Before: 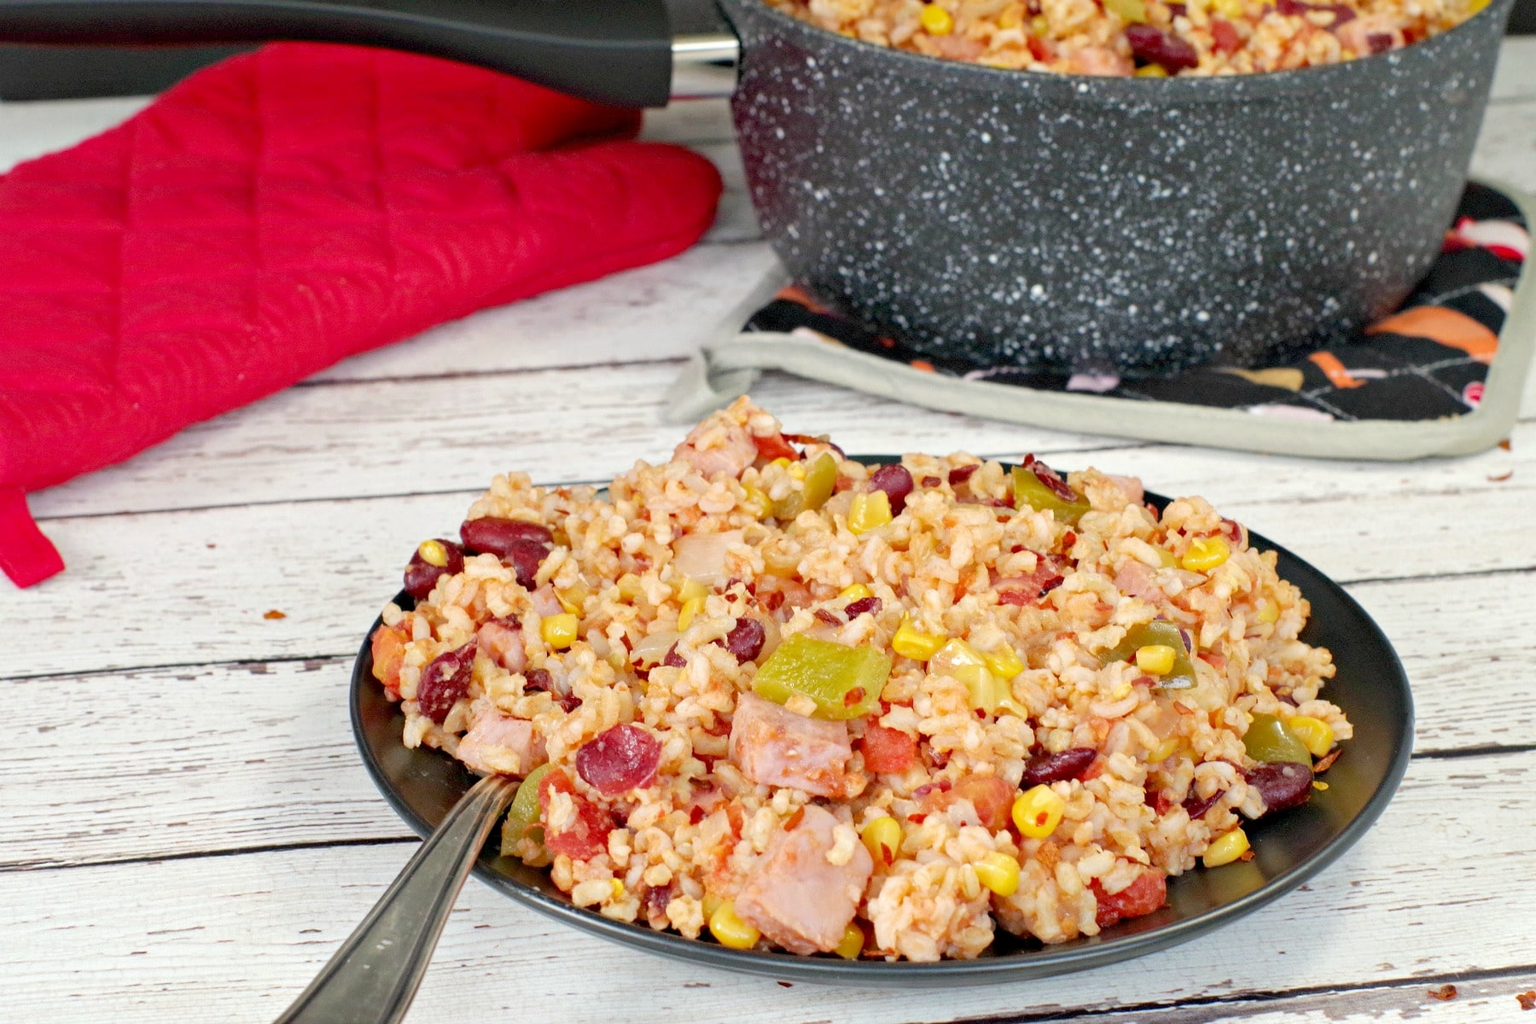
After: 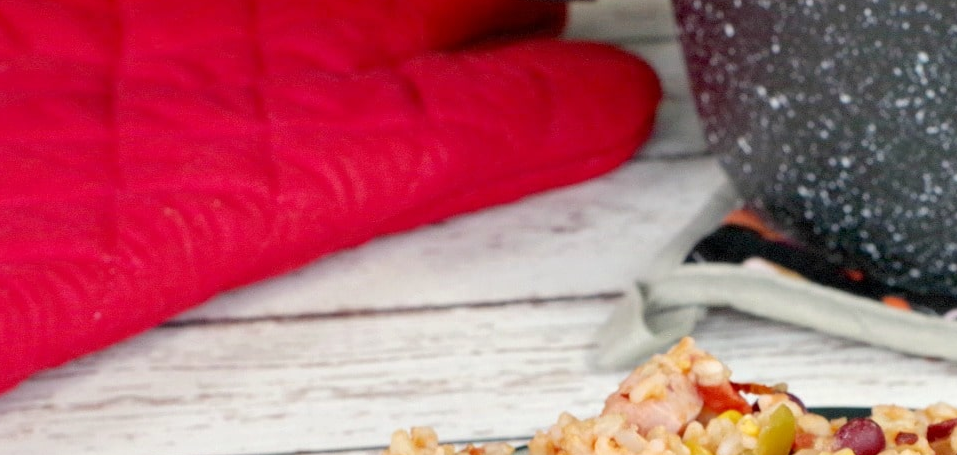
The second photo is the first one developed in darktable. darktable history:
crop: left 10.295%, top 10.537%, right 36.506%, bottom 51.541%
